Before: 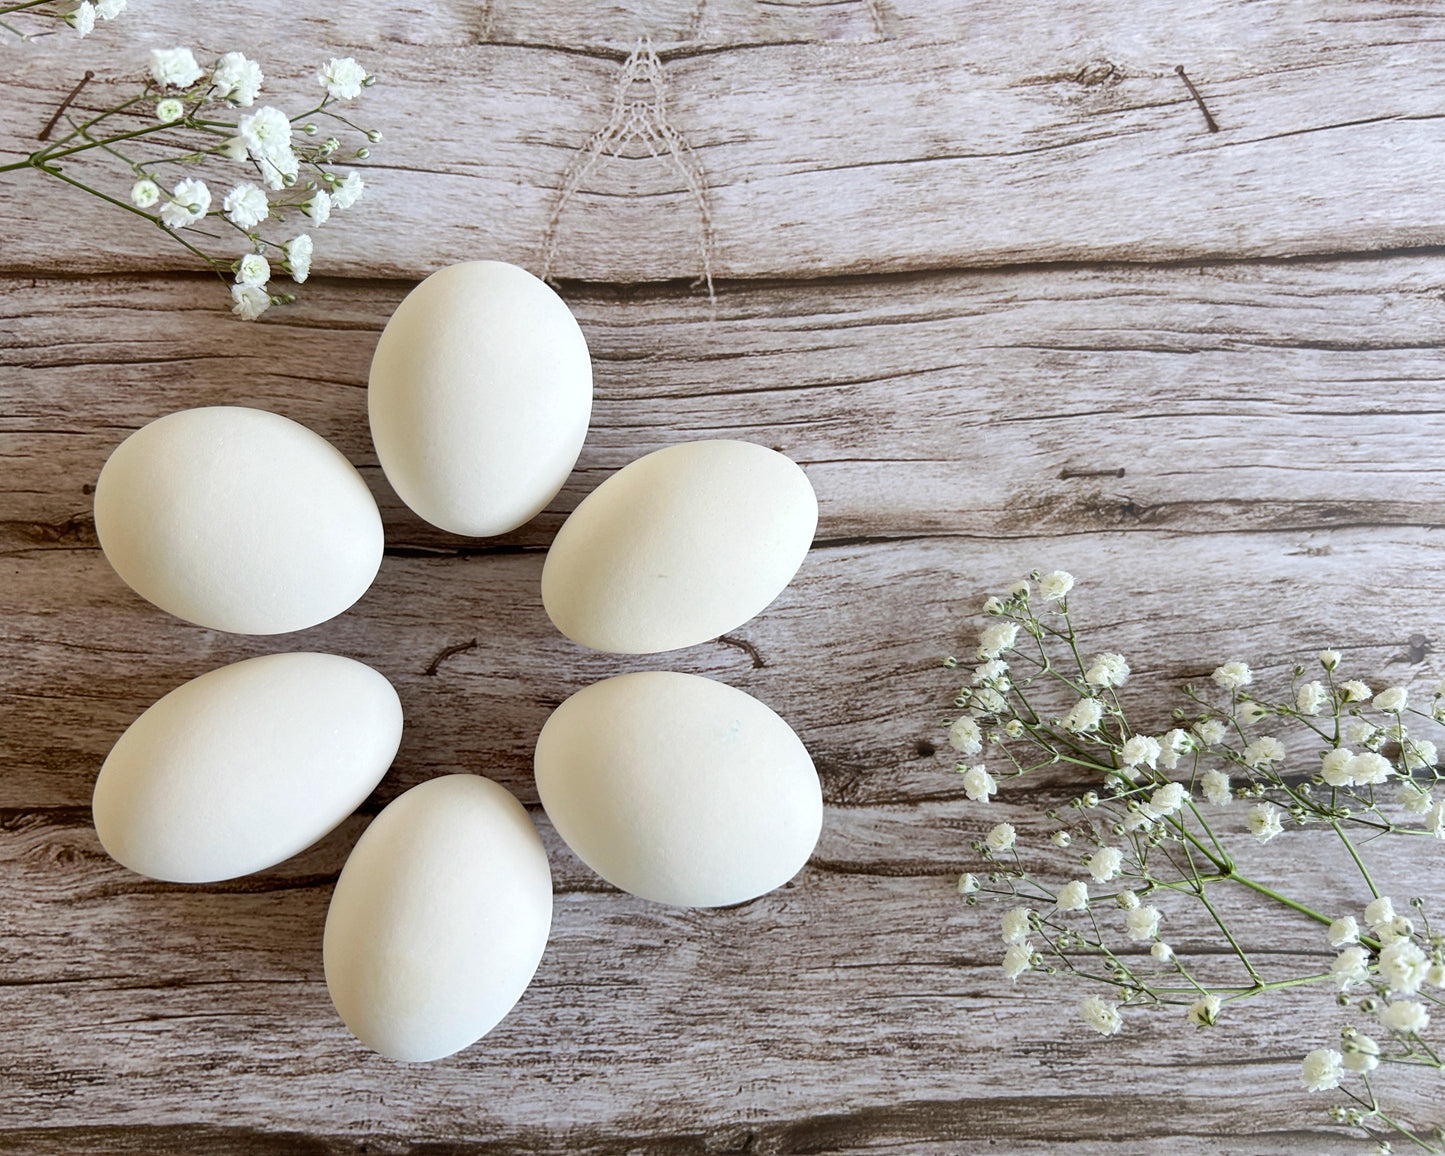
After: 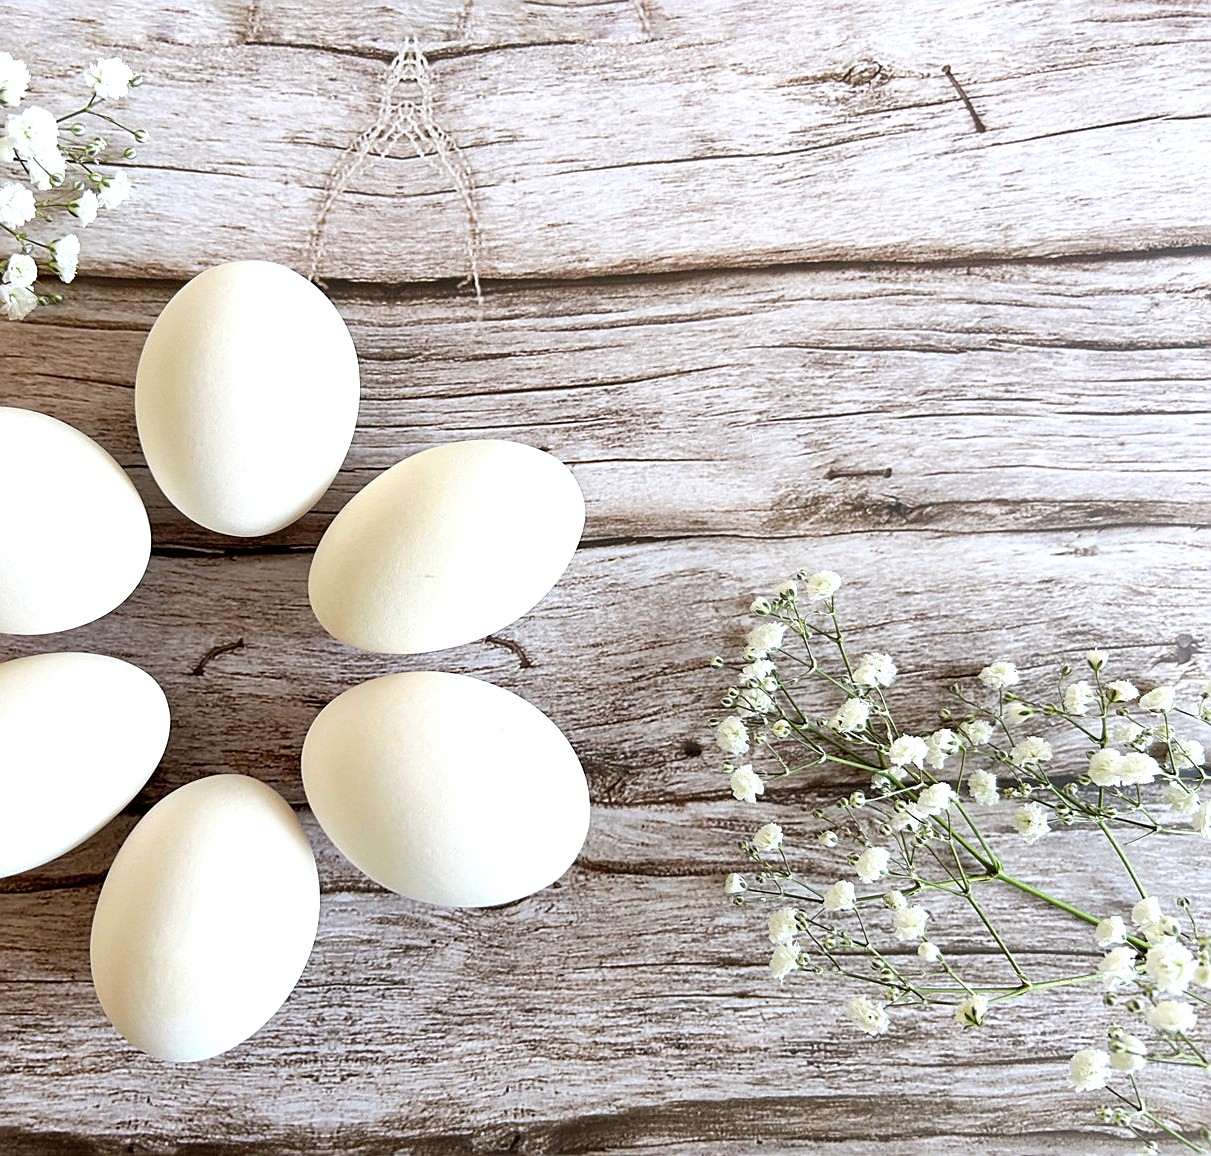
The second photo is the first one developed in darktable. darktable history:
exposure: black level correction 0.001, exposure 0.5 EV, compensate exposure bias true, compensate highlight preservation false
crop: left 16.145%
sharpen: on, module defaults
